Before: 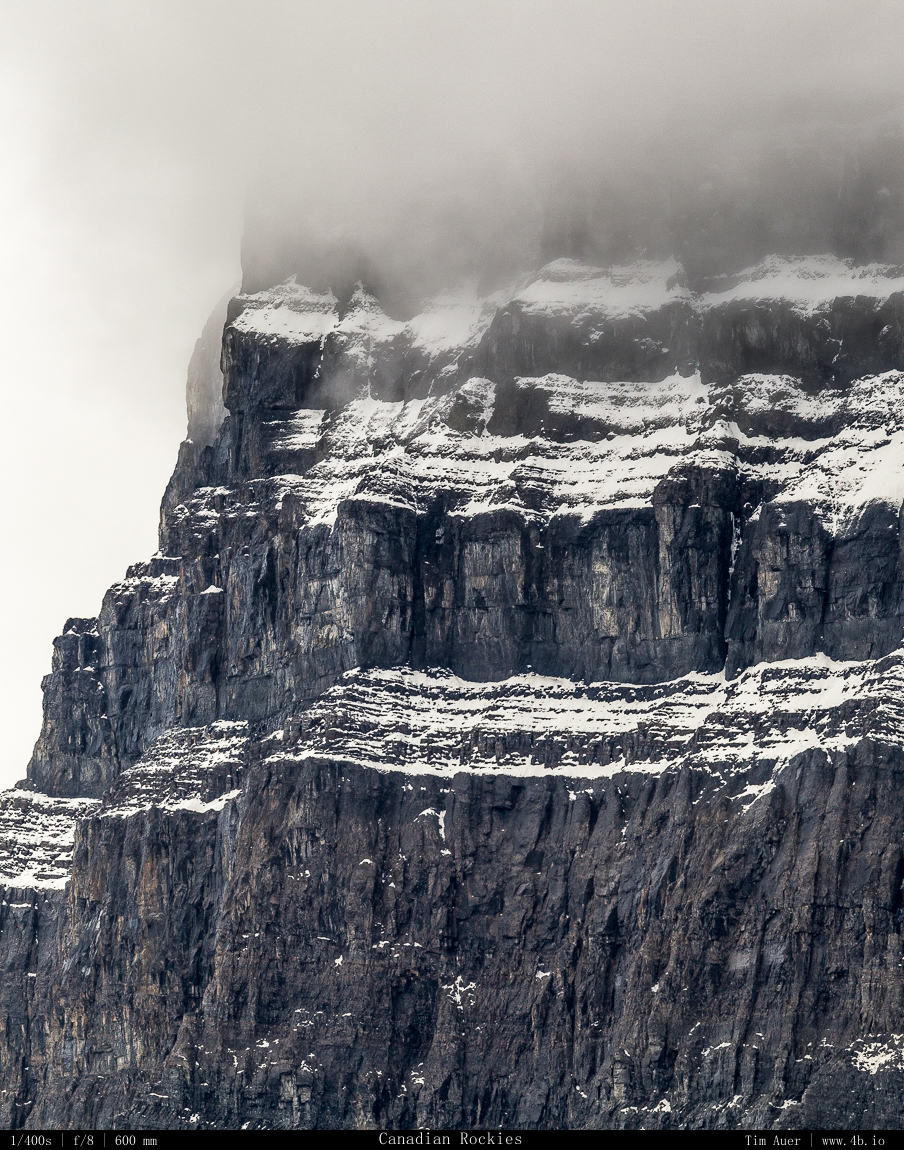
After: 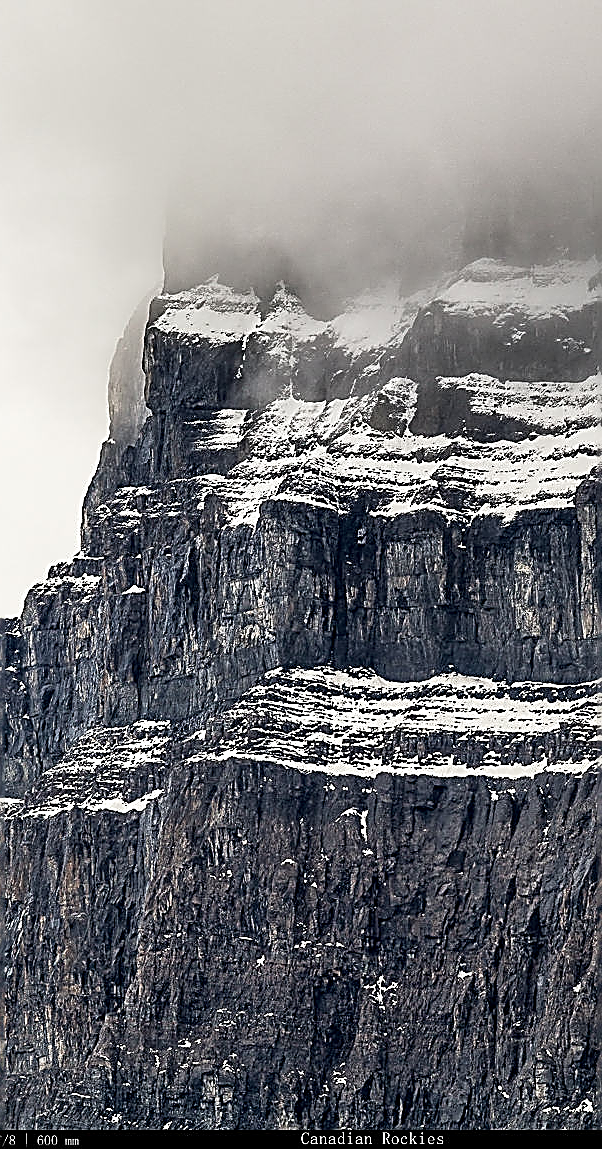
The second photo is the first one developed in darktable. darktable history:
tone equalizer: smoothing diameter 24.77%, edges refinement/feathering 9.66, preserve details guided filter
crop and rotate: left 8.649%, right 24.65%
sharpen: amount 1.873
